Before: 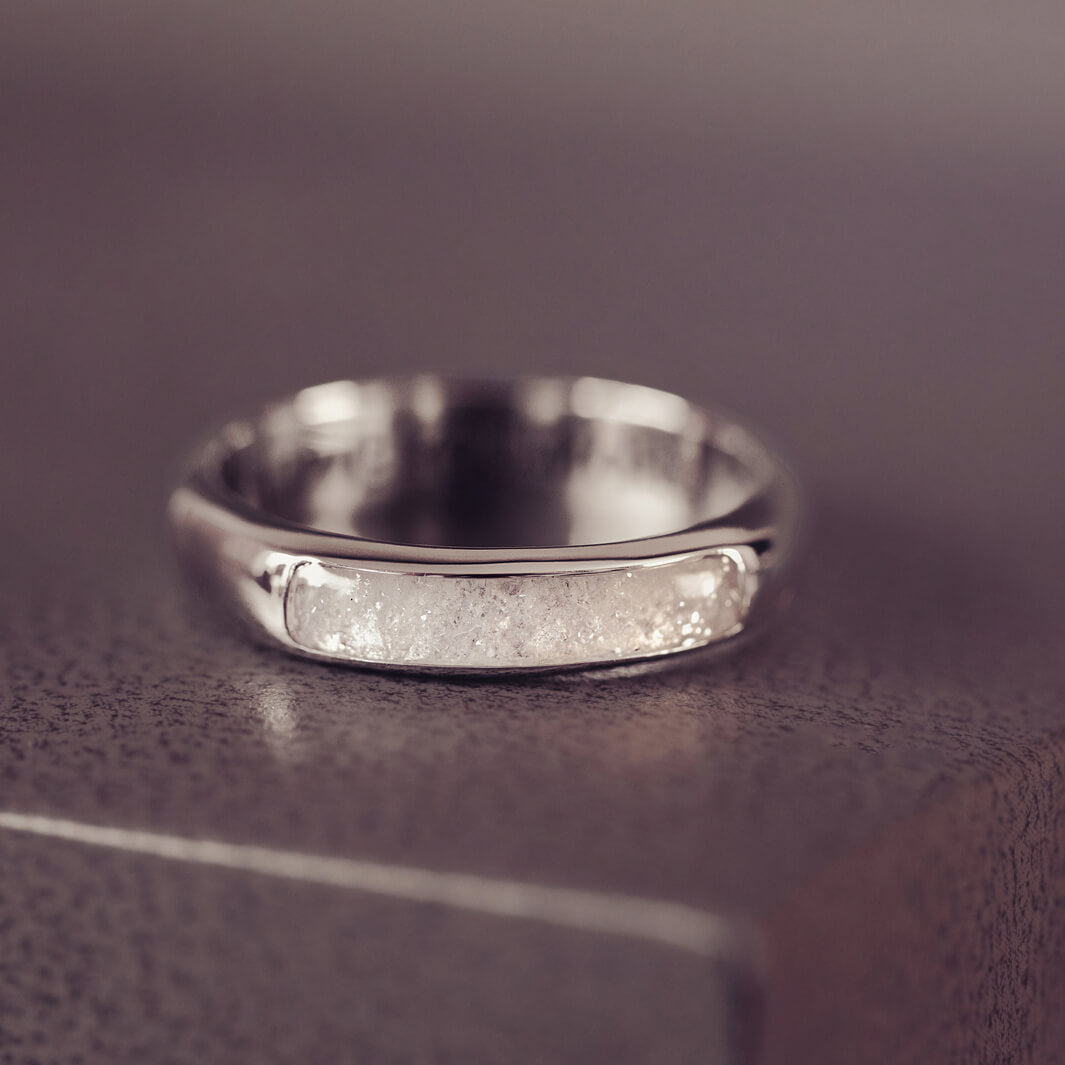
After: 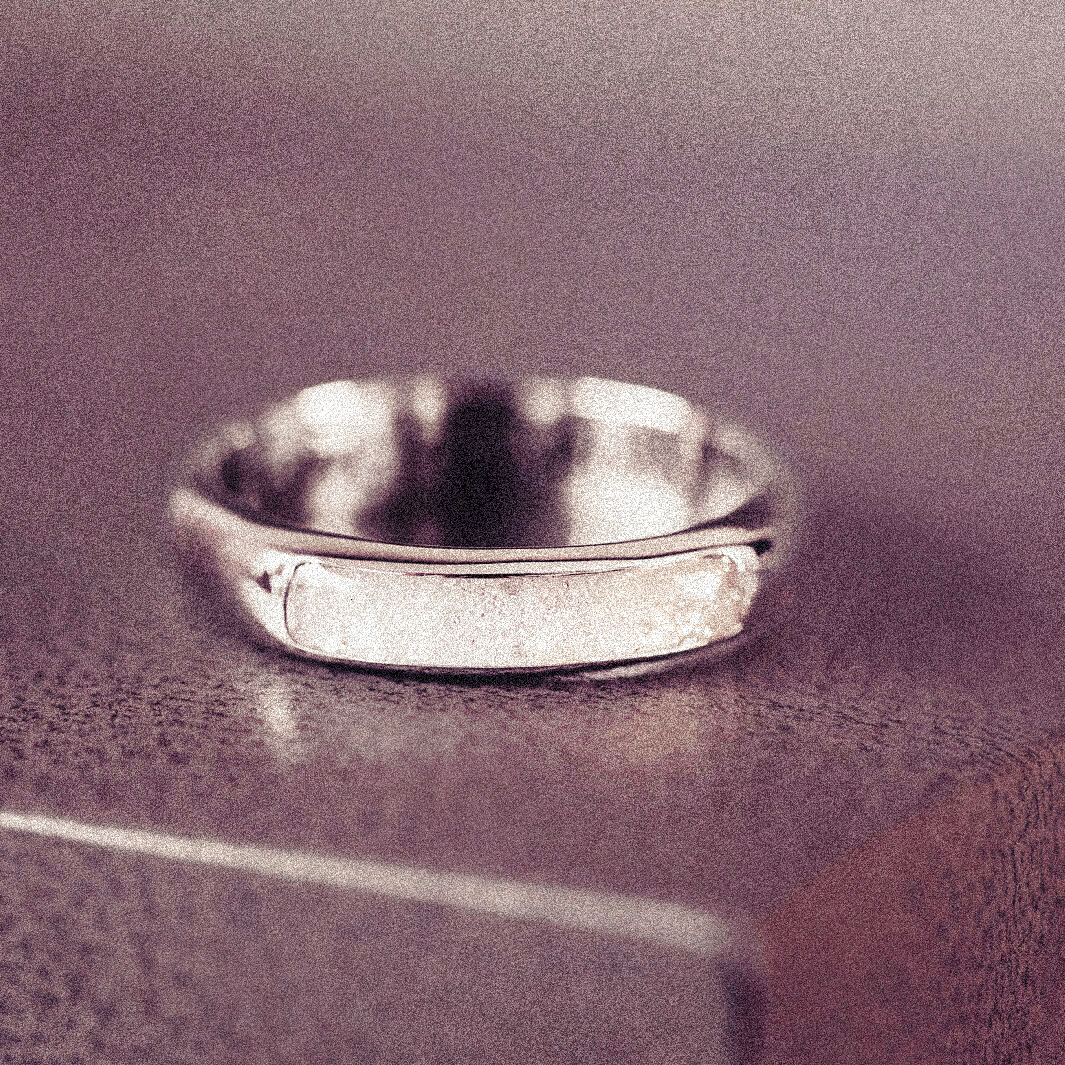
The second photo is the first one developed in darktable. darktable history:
grain: coarseness 3.75 ISO, strength 100%, mid-tones bias 0%
base curve: curves: ch0 [(0, 0) (0.028, 0.03) (0.121, 0.232) (0.46, 0.748) (0.859, 0.968) (1, 1)], preserve colors none
